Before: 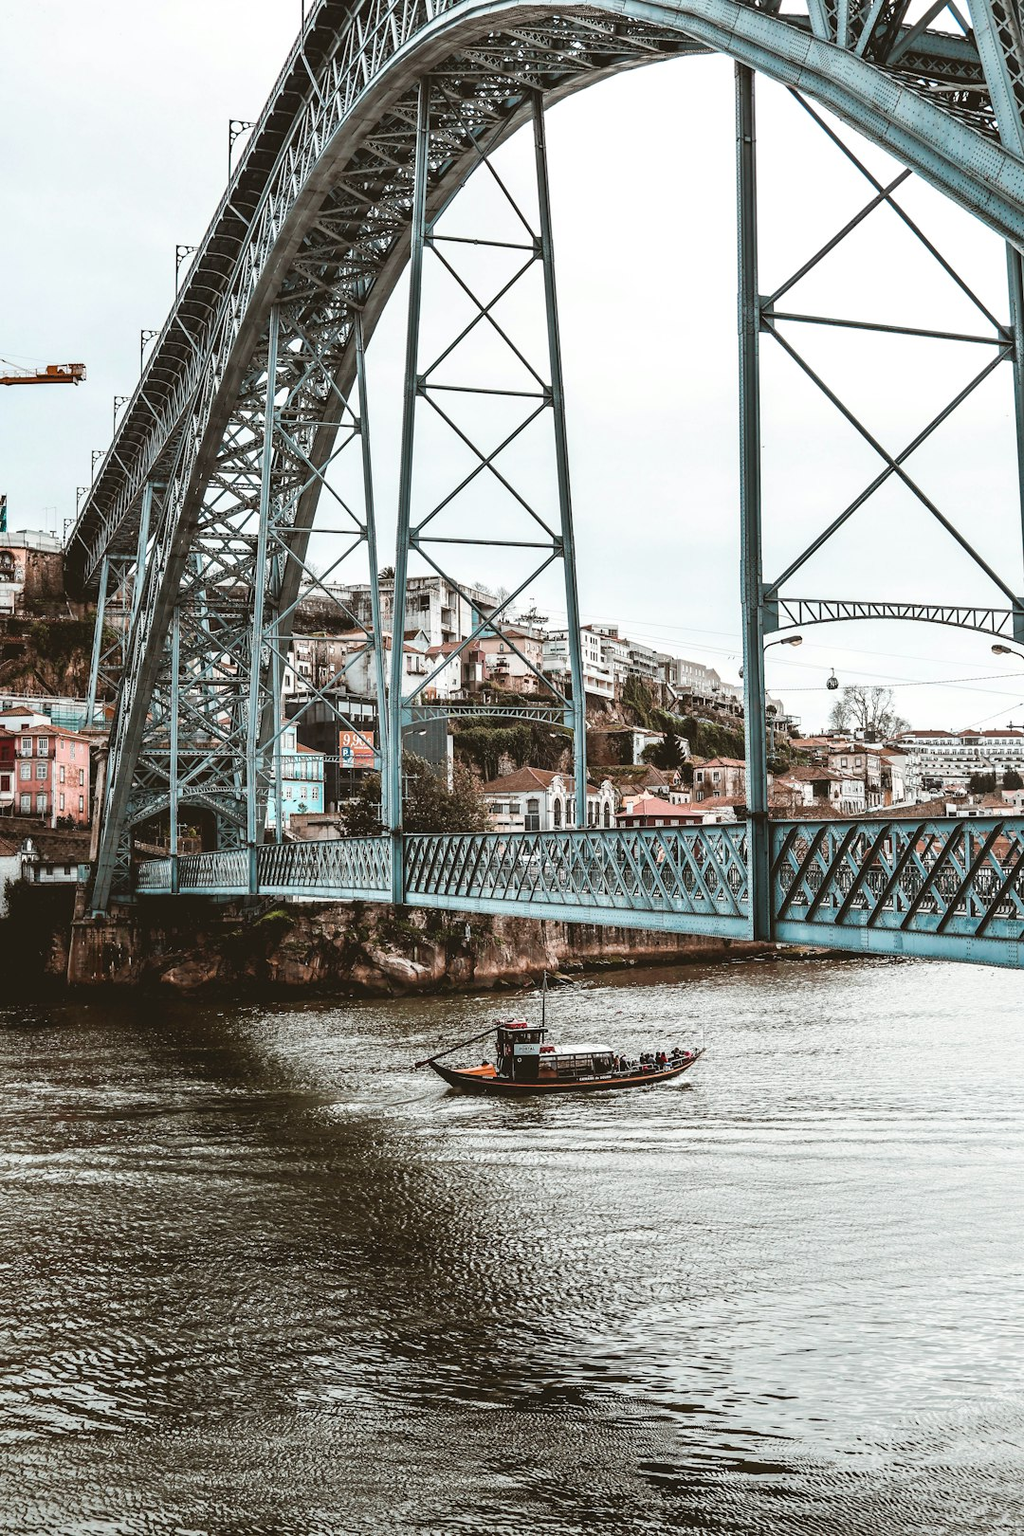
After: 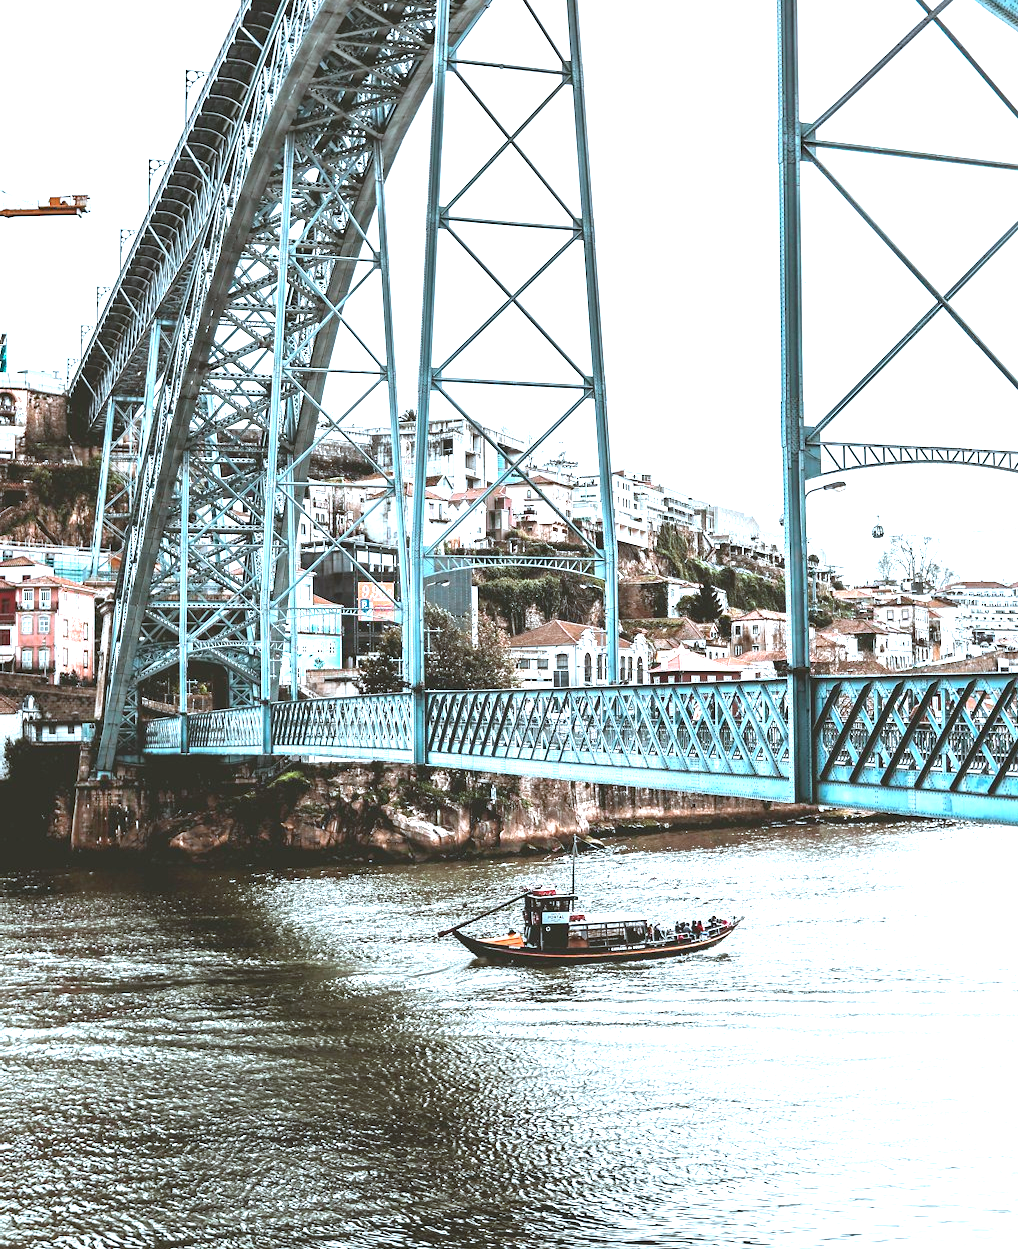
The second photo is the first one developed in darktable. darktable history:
color calibration: illuminant Planckian (black body), x 0.378, y 0.375, temperature 4065 K
exposure: black level correction 0, exposure 1.3 EV, compensate exposure bias true, compensate highlight preservation false
crop and rotate: angle 0.03°, top 11.643%, right 5.651%, bottom 11.189%
